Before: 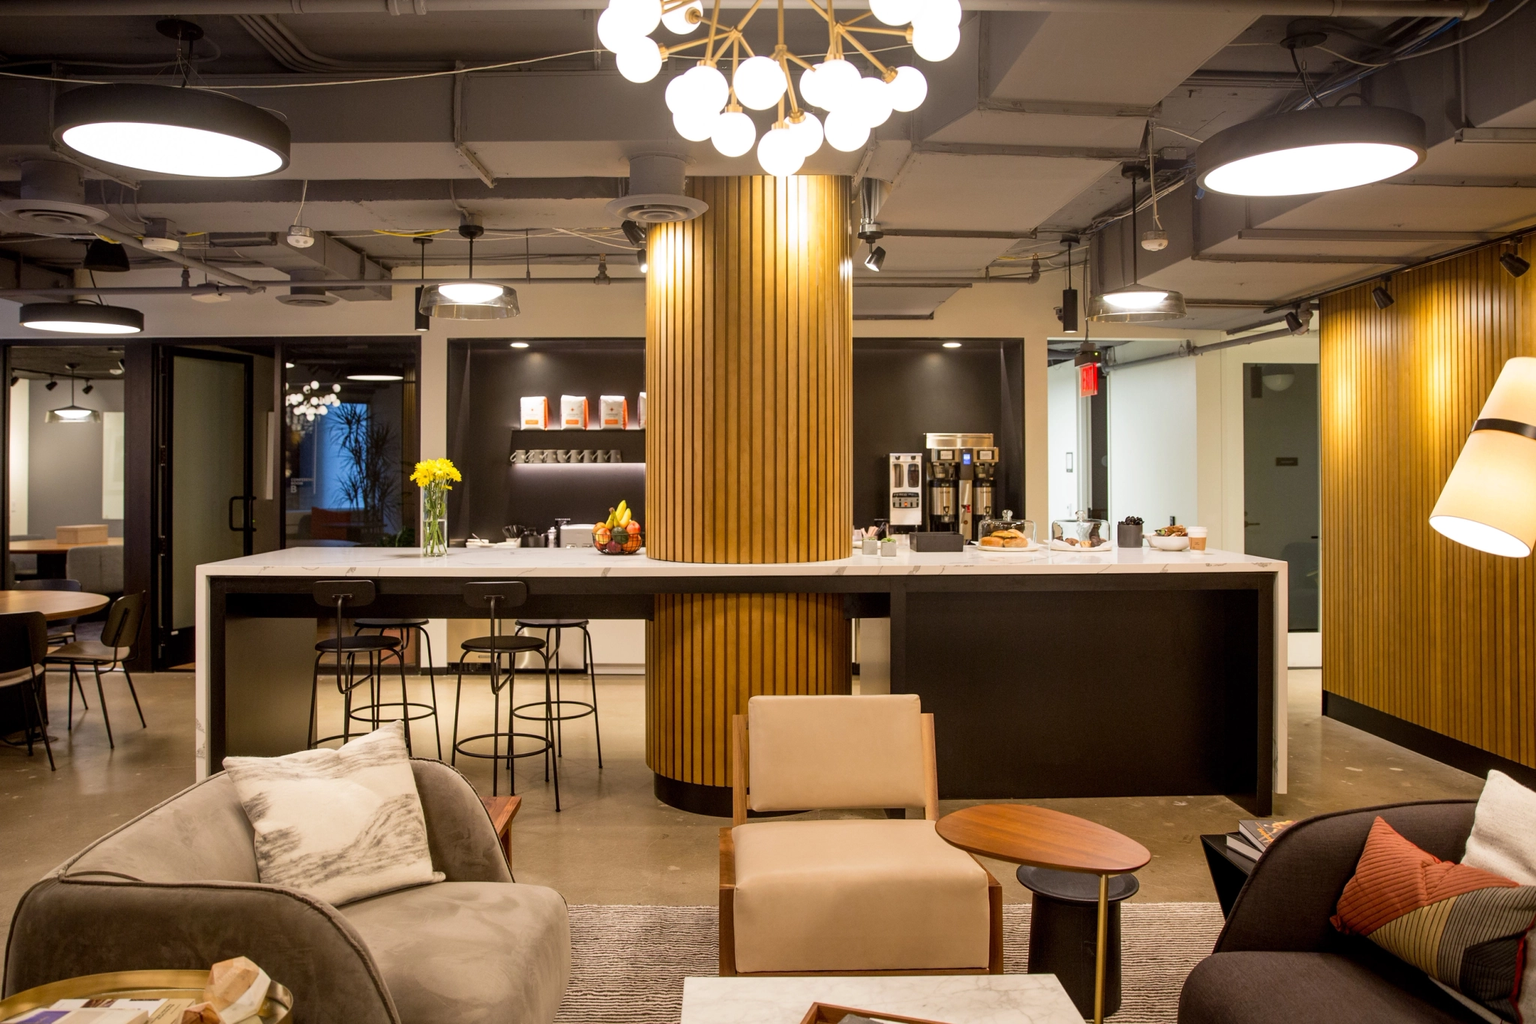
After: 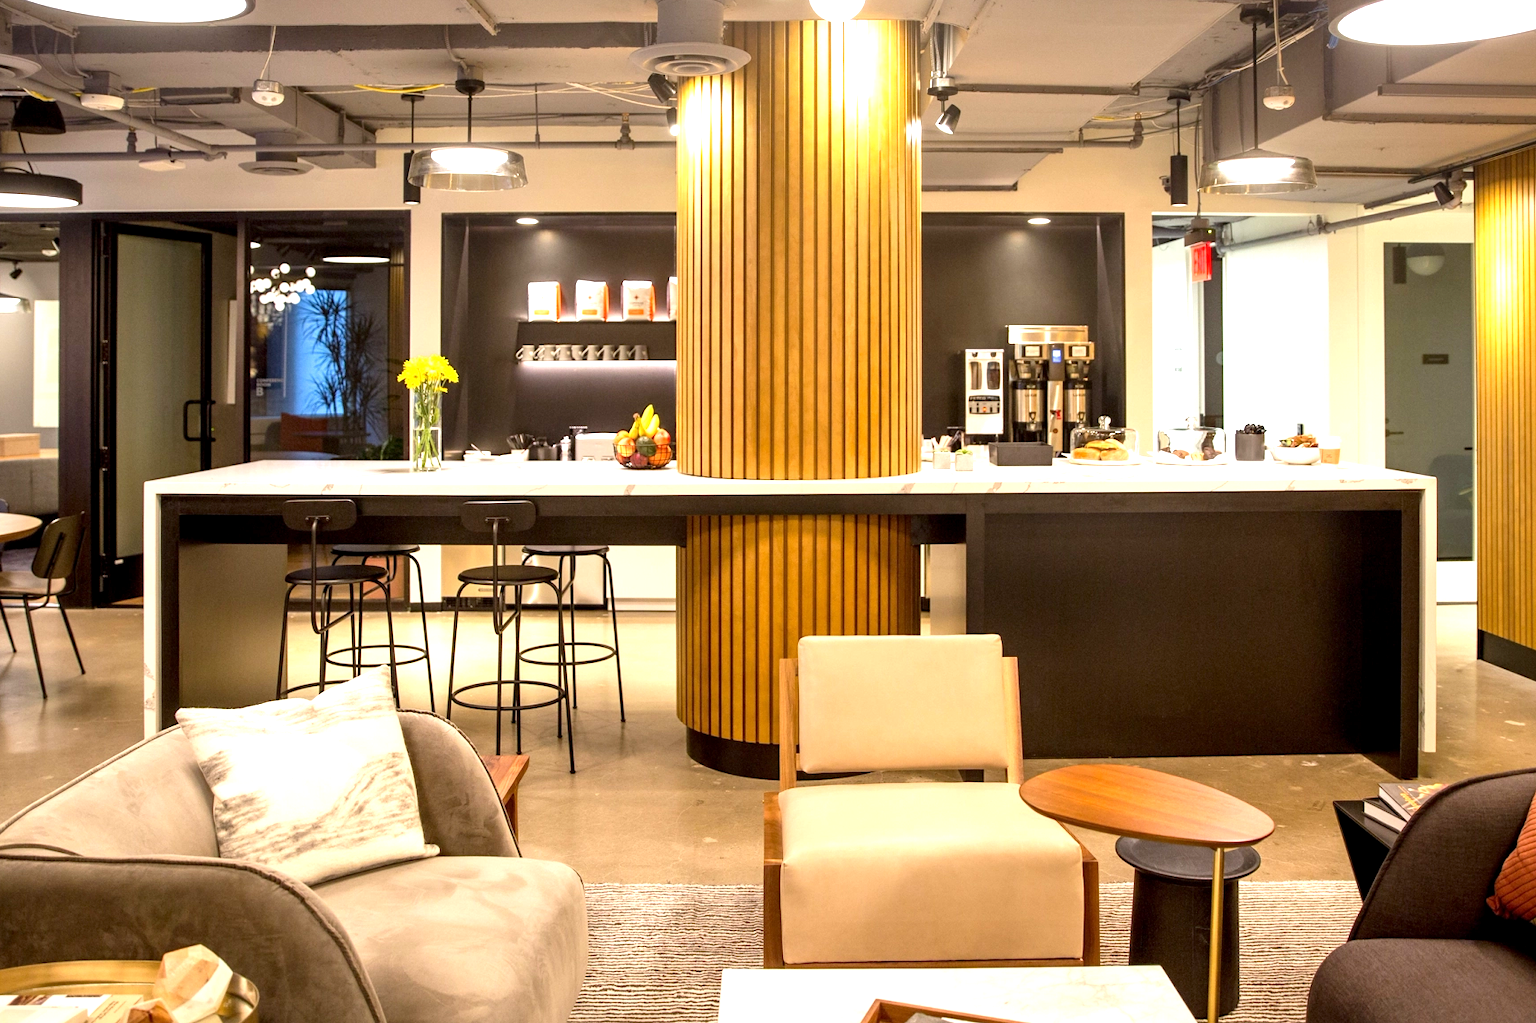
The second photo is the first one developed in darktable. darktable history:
crop and rotate: left 4.842%, top 15.51%, right 10.668%
exposure: black level correction 0.001, exposure 1.05 EV, compensate exposure bias true, compensate highlight preservation false
